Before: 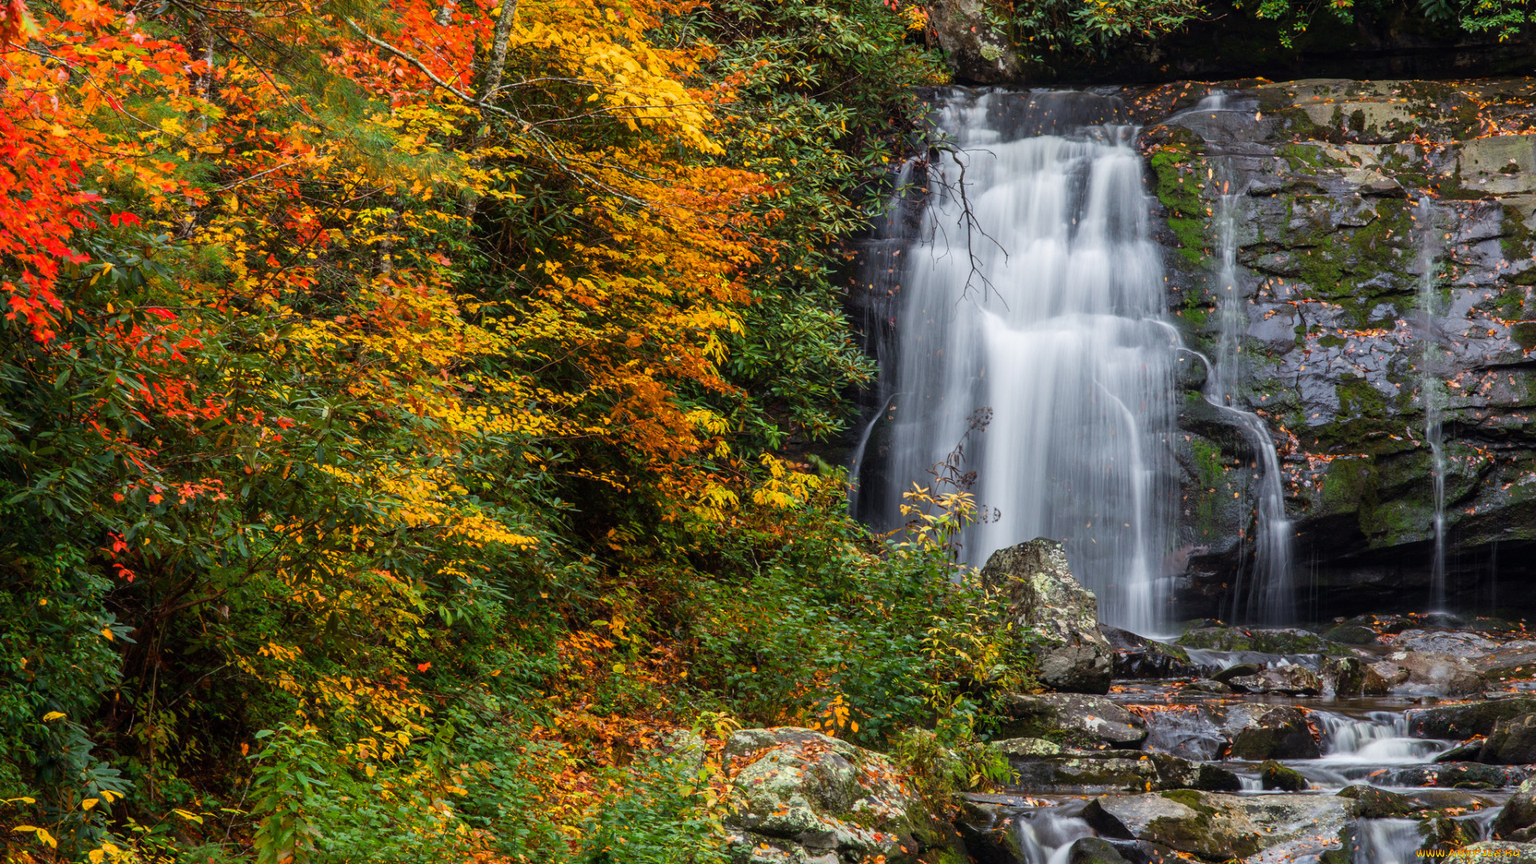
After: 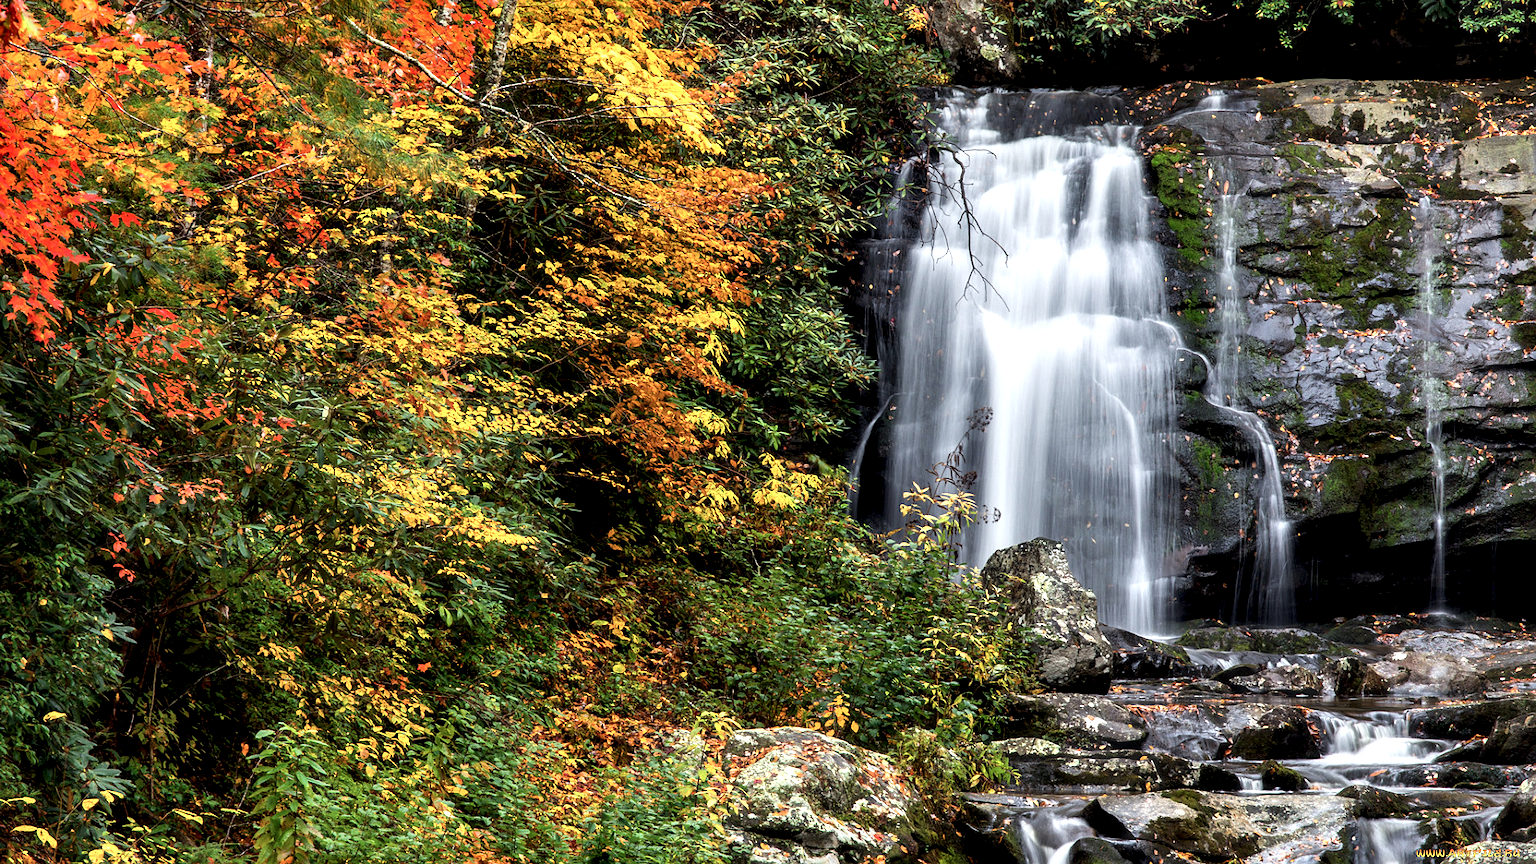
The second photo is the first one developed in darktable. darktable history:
haze removal: strength -0.104, compatibility mode true, adaptive false
sharpen: radius 1.034
contrast equalizer: y [[0.609, 0.611, 0.615, 0.613, 0.607, 0.603], [0.504, 0.498, 0.496, 0.499, 0.506, 0.516], [0 ×6], [0 ×6], [0 ×6]]
